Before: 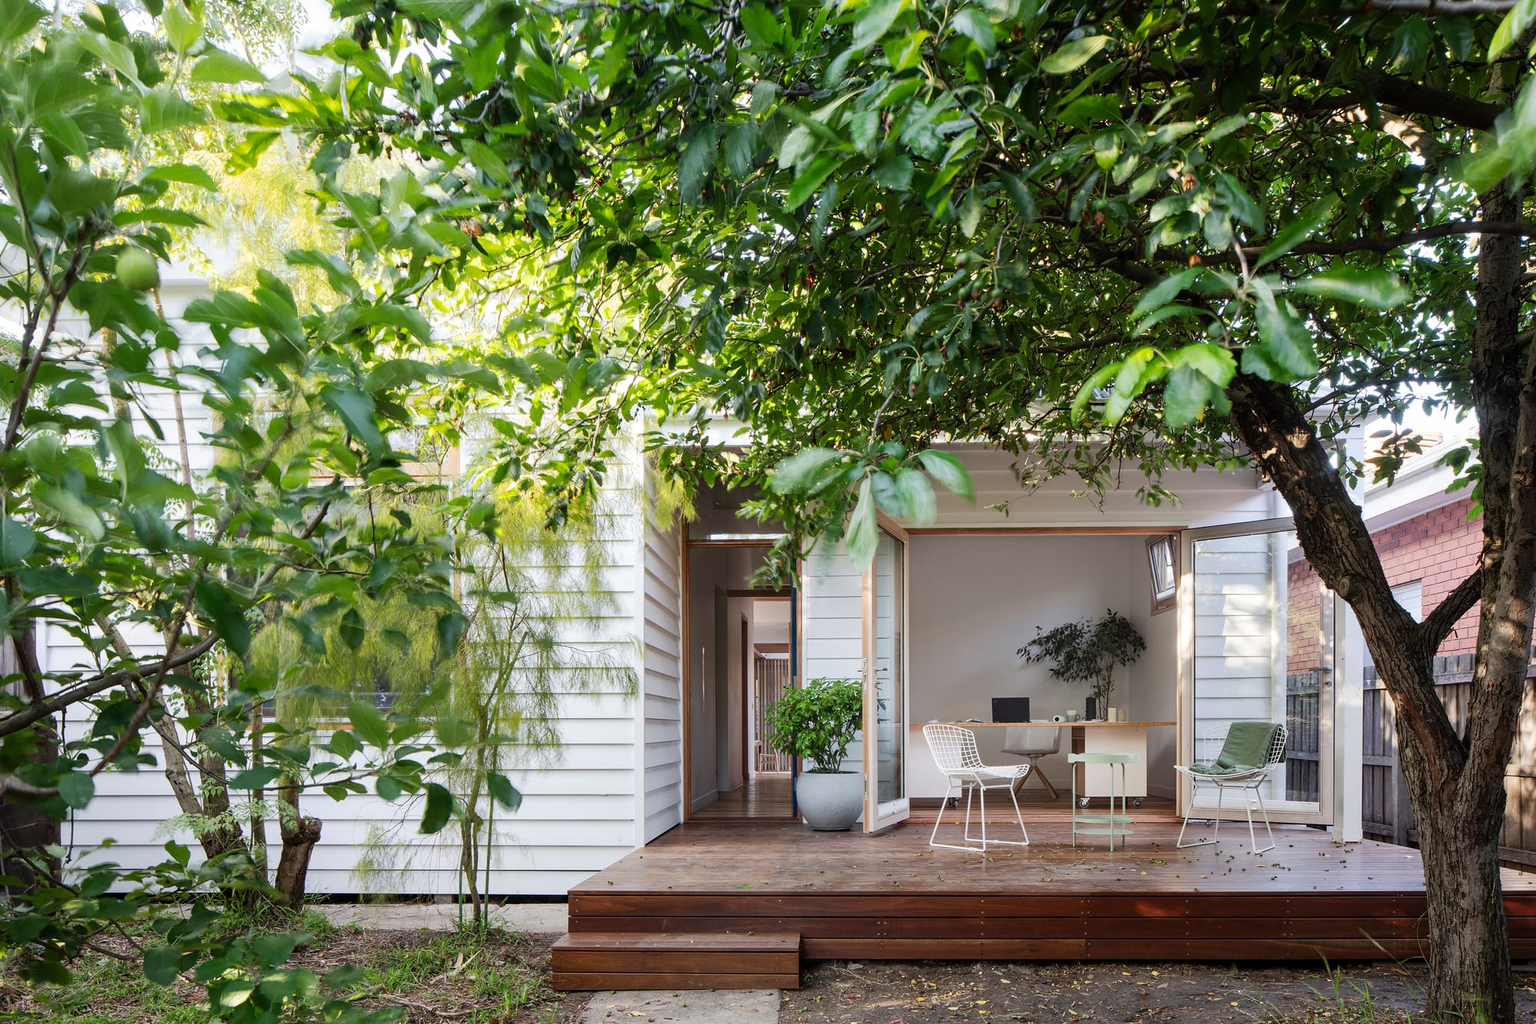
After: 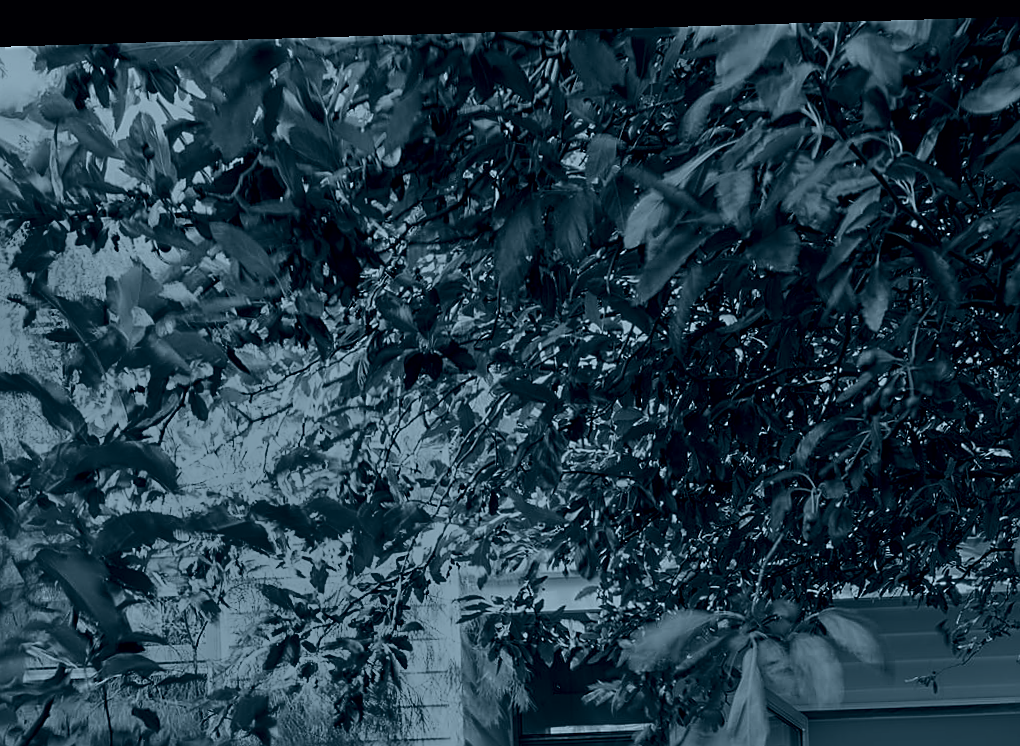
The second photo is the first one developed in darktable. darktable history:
rotate and perspective: rotation -1.77°, lens shift (horizontal) 0.004, automatic cropping off
colorize: hue 194.4°, saturation 29%, source mix 61.75%, lightness 3.98%, version 1
local contrast: mode bilateral grid, contrast 20, coarseness 50, detail 120%, midtone range 0.2
crop: left 19.556%, right 30.401%, bottom 46.458%
sharpen: amount 0.575
color balance rgb: linear chroma grading › global chroma 9%, perceptual saturation grading › global saturation 36%, perceptual saturation grading › shadows 35%, perceptual brilliance grading › global brilliance 15%, perceptual brilliance grading › shadows -35%, global vibrance 15%
shadows and highlights: shadows 19.13, highlights -83.41, soften with gaussian
